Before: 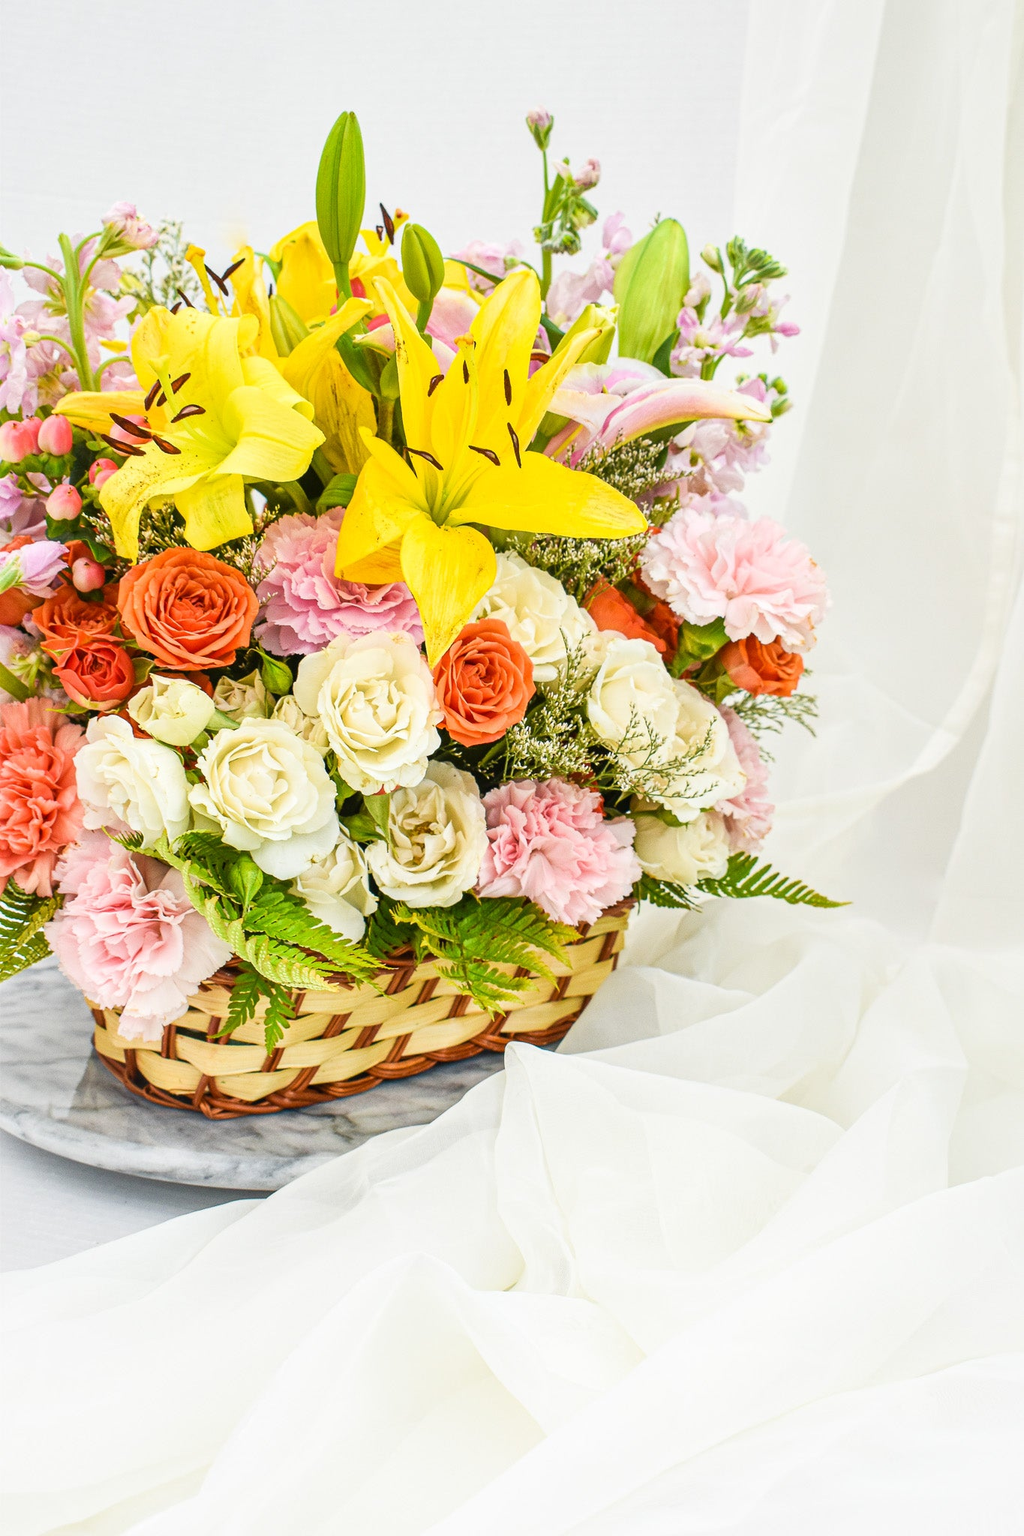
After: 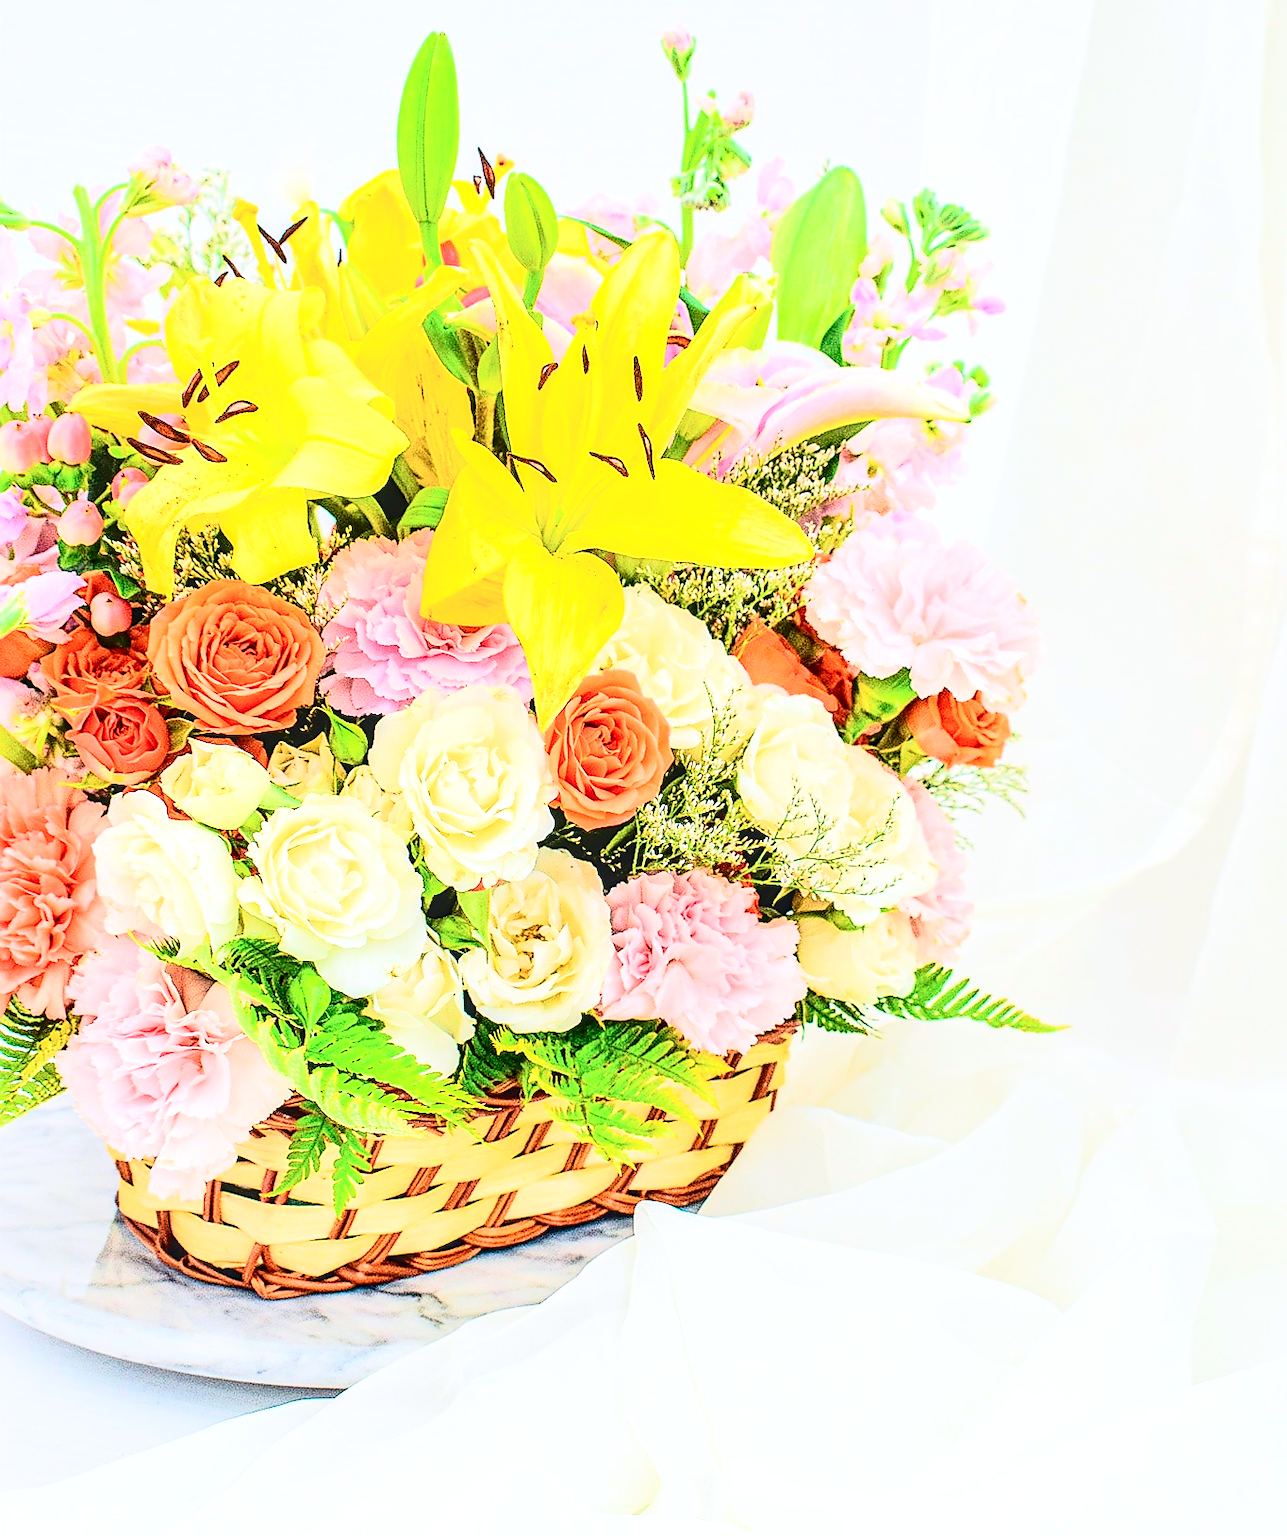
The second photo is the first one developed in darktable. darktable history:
crop and rotate: top 5.657%, bottom 14.781%
tone equalizer: -7 EV 0.163 EV, -6 EV 0.611 EV, -5 EV 1.13 EV, -4 EV 1.31 EV, -3 EV 1.14 EV, -2 EV 0.6 EV, -1 EV 0.158 EV, edges refinement/feathering 500, mask exposure compensation -1.57 EV, preserve details no
sharpen: radius 1.358, amount 1.266, threshold 0.725
local contrast: on, module defaults
tone curve: curves: ch0 [(0, 0) (0.236, 0.124) (0.373, 0.304) (0.542, 0.593) (0.737, 0.873) (1, 1)]; ch1 [(0, 0) (0.399, 0.328) (0.488, 0.484) (0.598, 0.624) (1, 1)]; ch2 [(0, 0) (0.448, 0.405) (0.523, 0.511) (0.592, 0.59) (1, 1)], color space Lab, independent channels, preserve colors none
